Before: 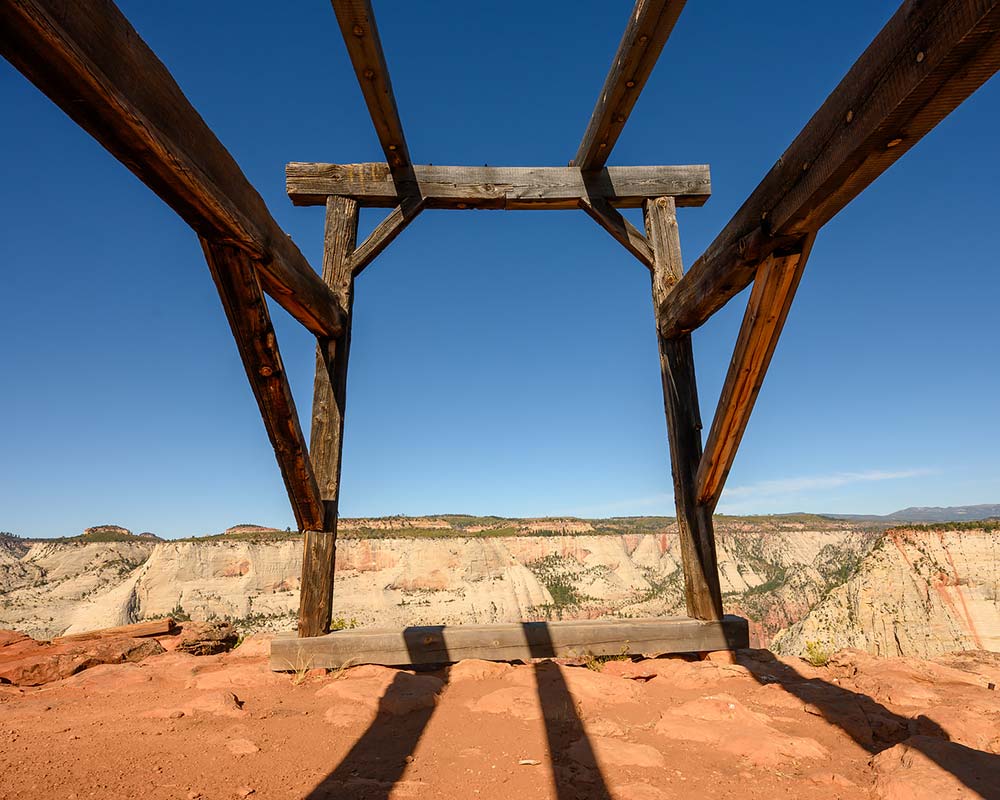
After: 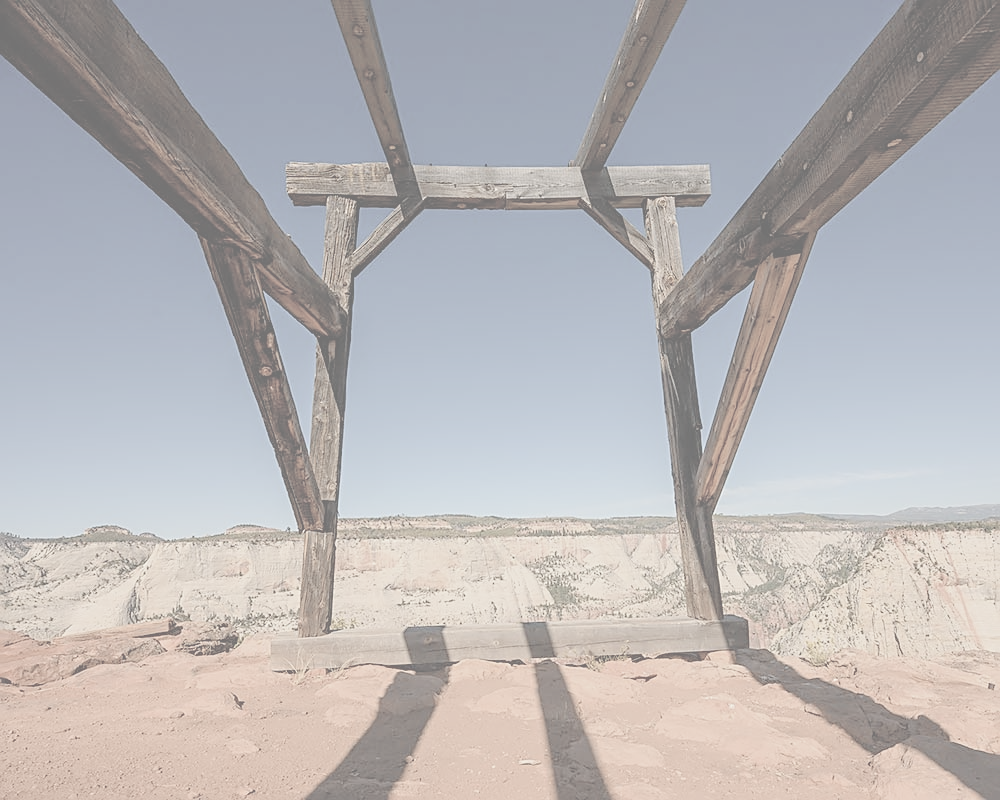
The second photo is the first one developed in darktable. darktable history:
levels: levels [0, 0.498, 0.996]
contrast brightness saturation: contrast -0.32, brightness 0.75, saturation -0.78
sharpen: on, module defaults
